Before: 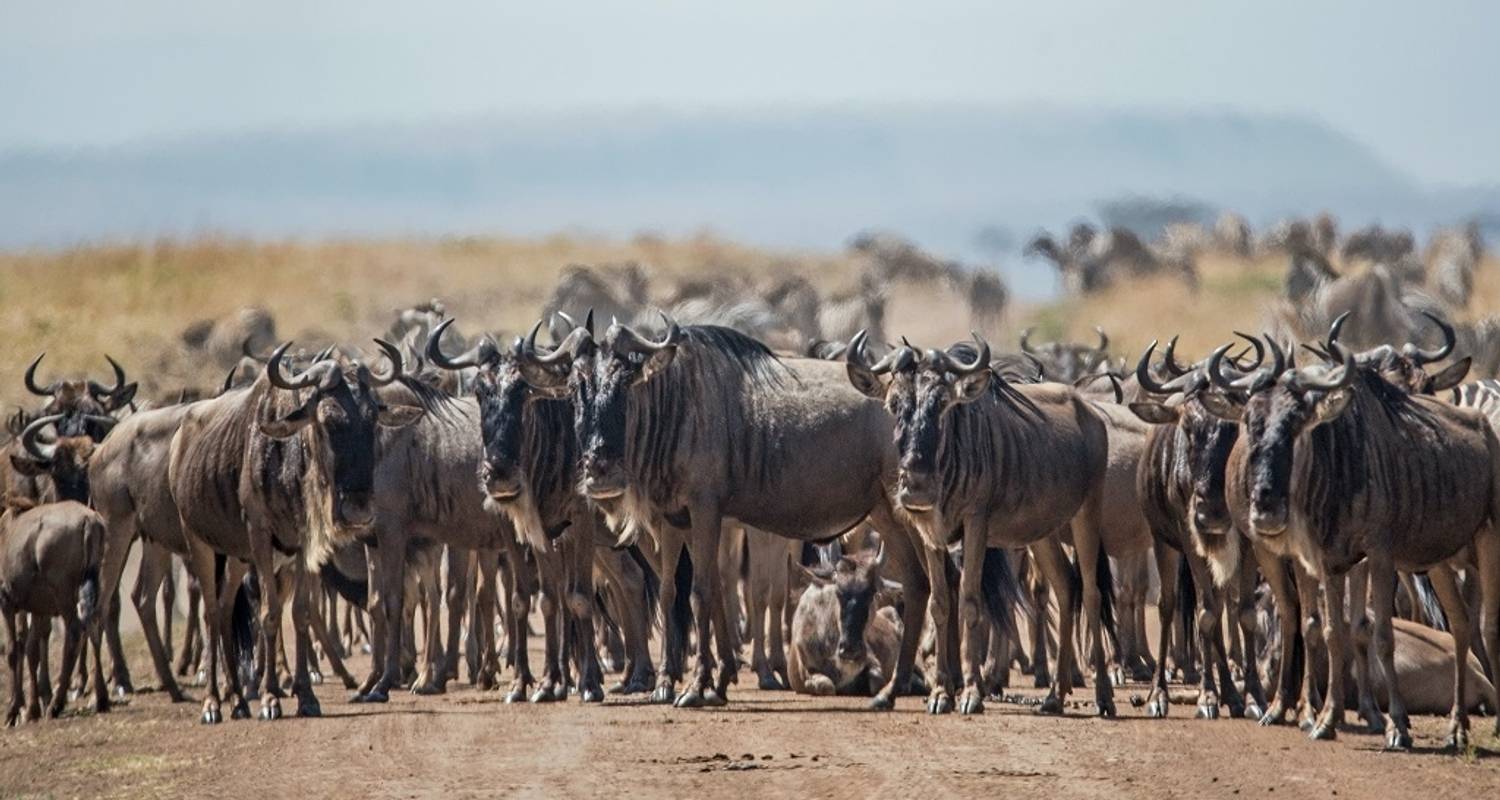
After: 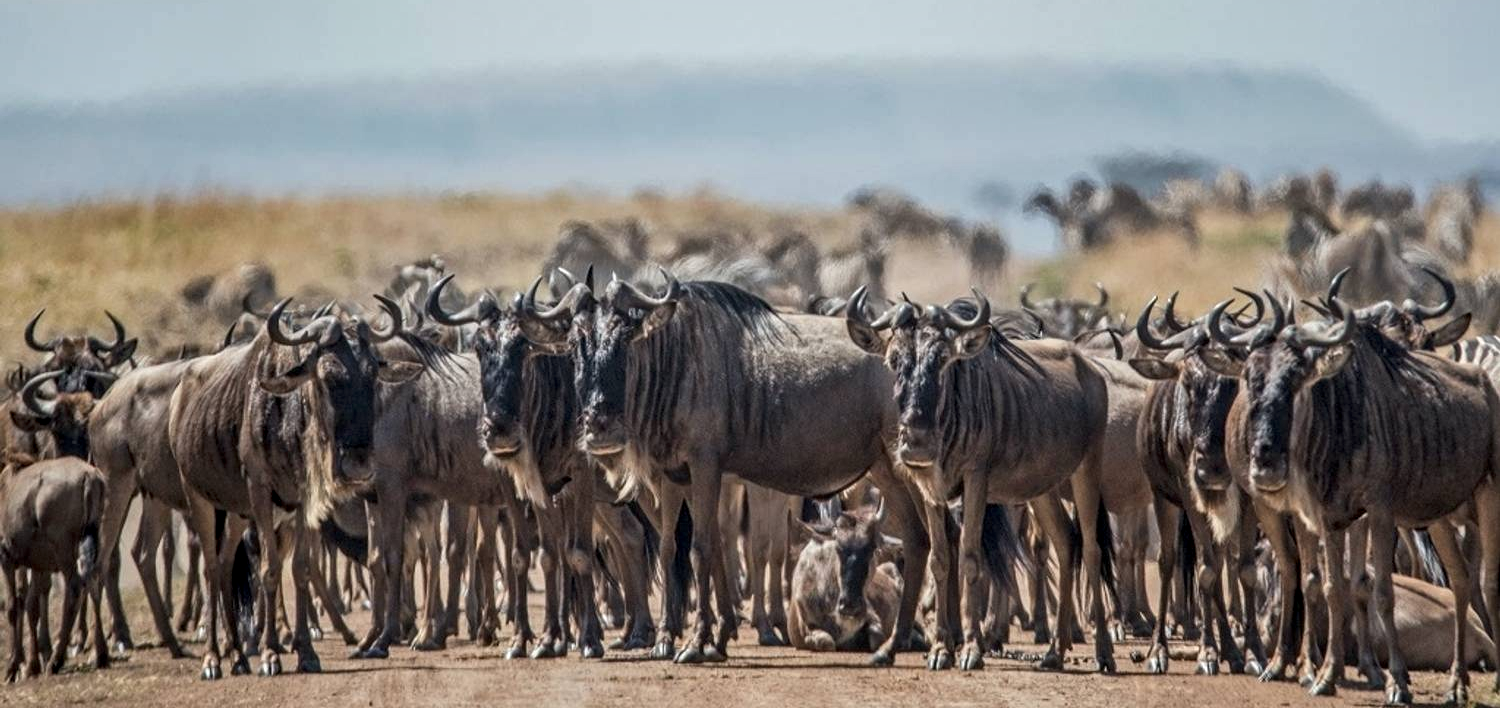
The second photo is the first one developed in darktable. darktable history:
shadows and highlights: radius 263.82, soften with gaussian
local contrast: on, module defaults
crop and rotate: top 5.592%, bottom 5.784%
